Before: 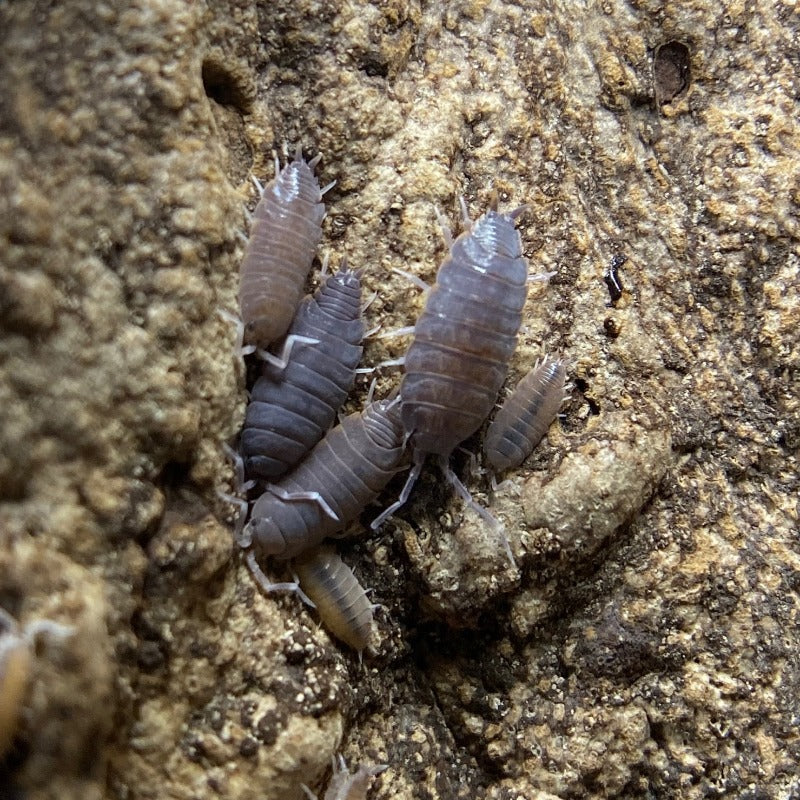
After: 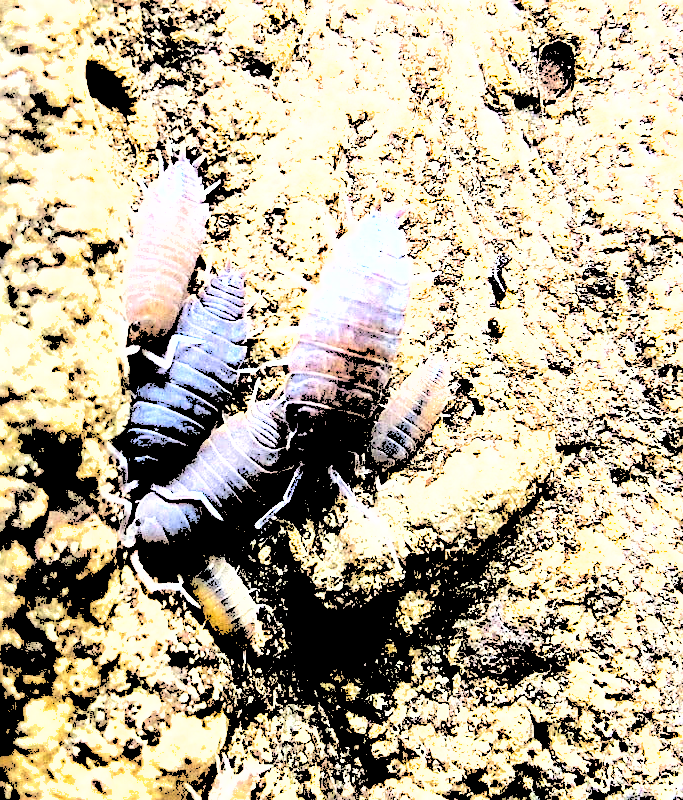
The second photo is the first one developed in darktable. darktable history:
sharpen: on, module defaults
shadows and highlights: on, module defaults
crop and rotate: left 14.543%
color correction: highlights b* -0.055
base curve: curves: ch0 [(0, 0) (0.472, 0.455) (1, 1)], preserve colors average RGB
levels: black 0.106%, levels [0.246, 0.256, 0.506]
color balance rgb: shadows lift › chroma 2.005%, shadows lift › hue 247.97°, global offset › luminance 0.48%, perceptual saturation grading › global saturation 0.743%, perceptual saturation grading › mid-tones 11.15%, perceptual brilliance grading › global brilliance -4.571%, perceptual brilliance grading › highlights 24.868%, perceptual brilliance grading › mid-tones 7.456%, perceptual brilliance grading › shadows -4.633%
